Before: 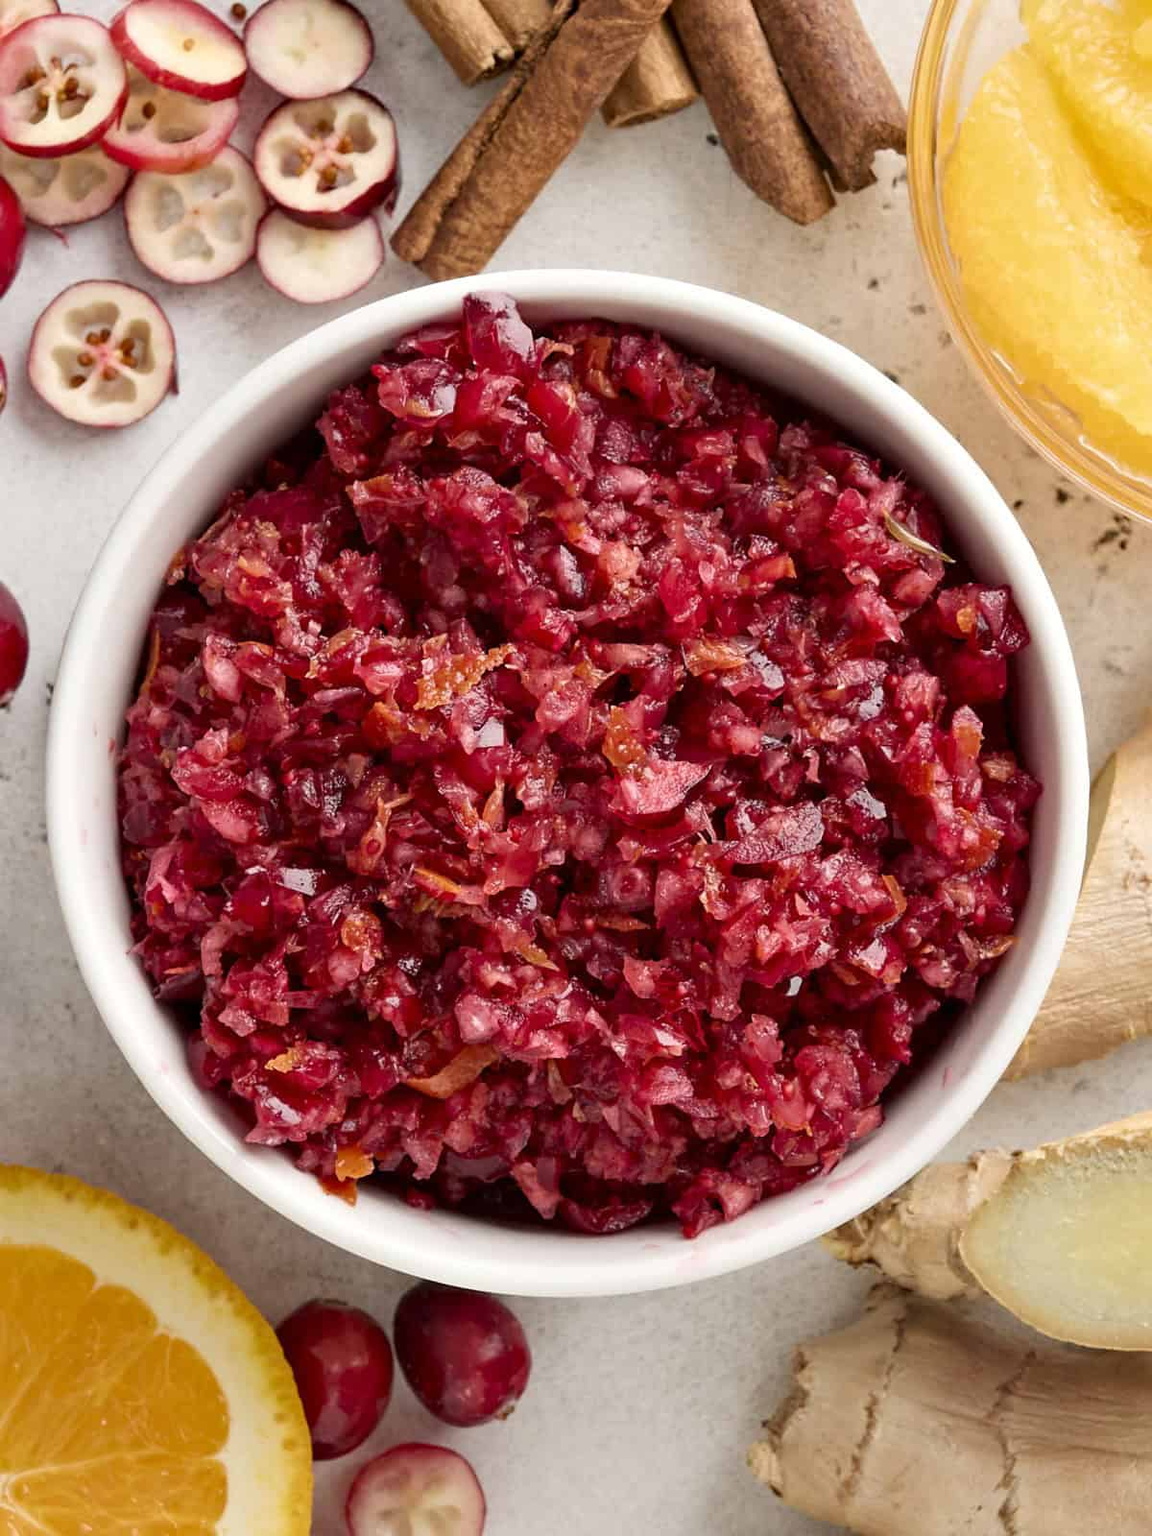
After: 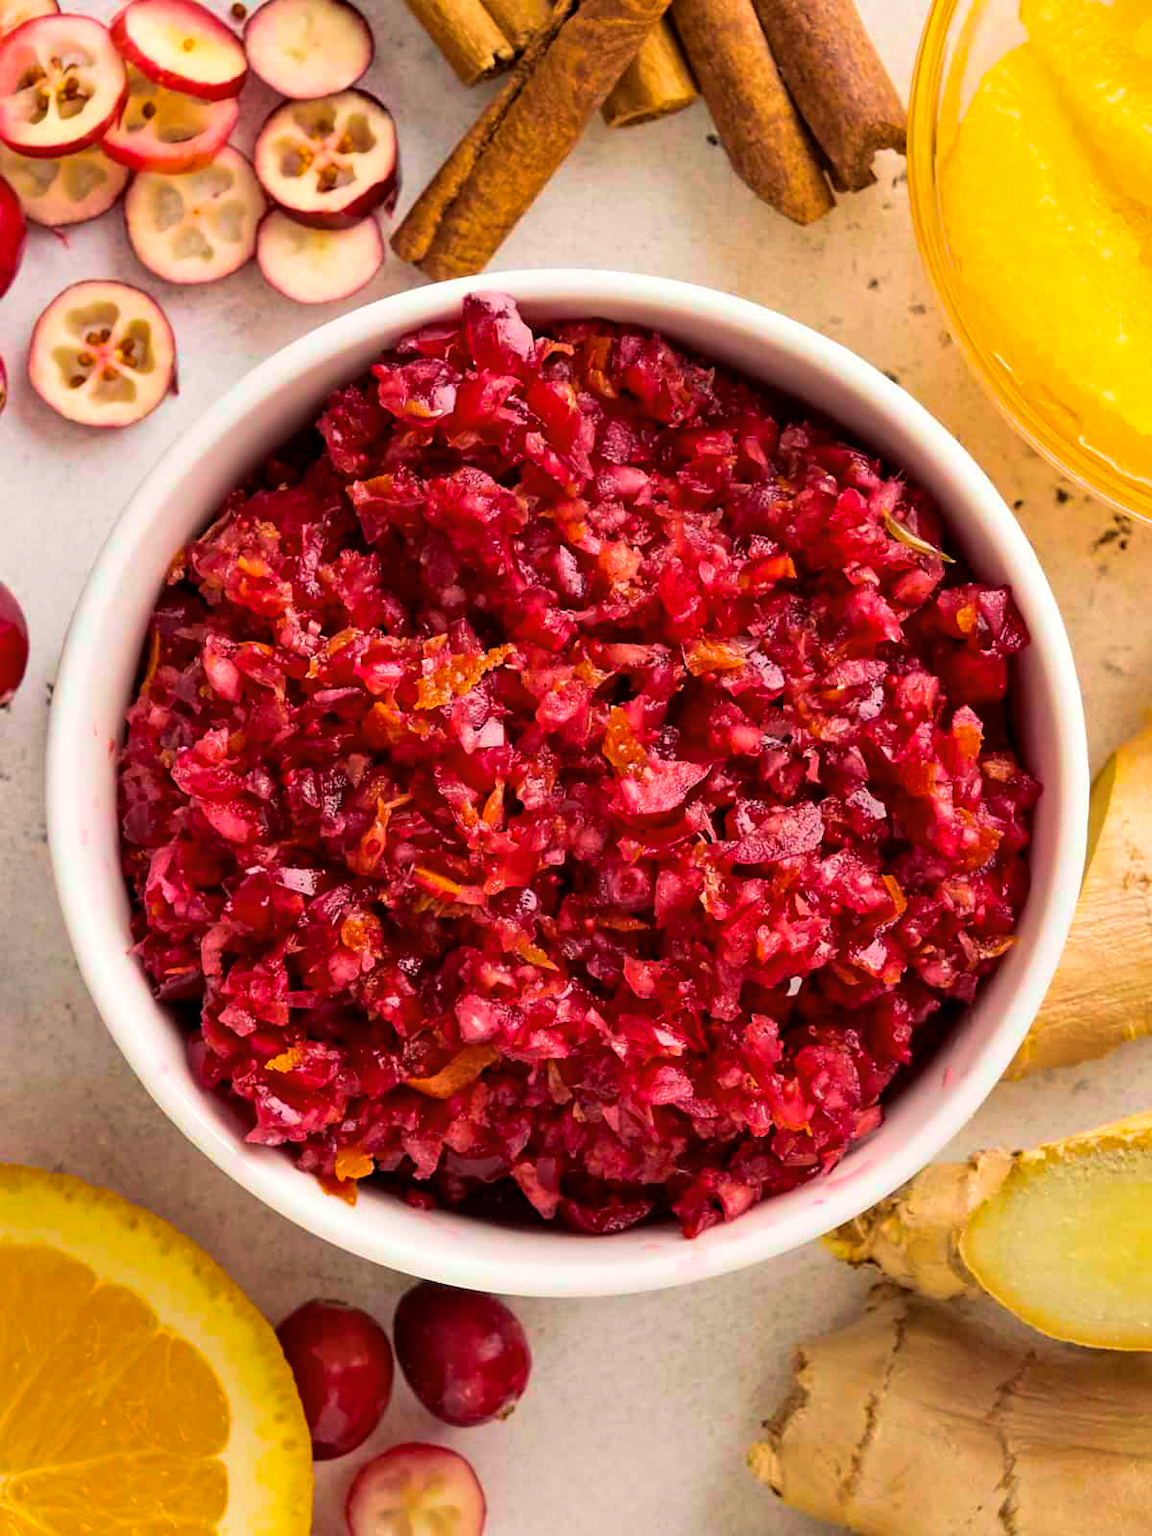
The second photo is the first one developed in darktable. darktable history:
contrast brightness saturation: saturation -0.036
velvia: on, module defaults
color balance rgb: linear chroma grading › shadows -39.934%, linear chroma grading › highlights 40.647%, linear chroma grading › global chroma 45.032%, linear chroma grading › mid-tones -29.873%, perceptual saturation grading › global saturation 0.418%, global vibrance 20%
